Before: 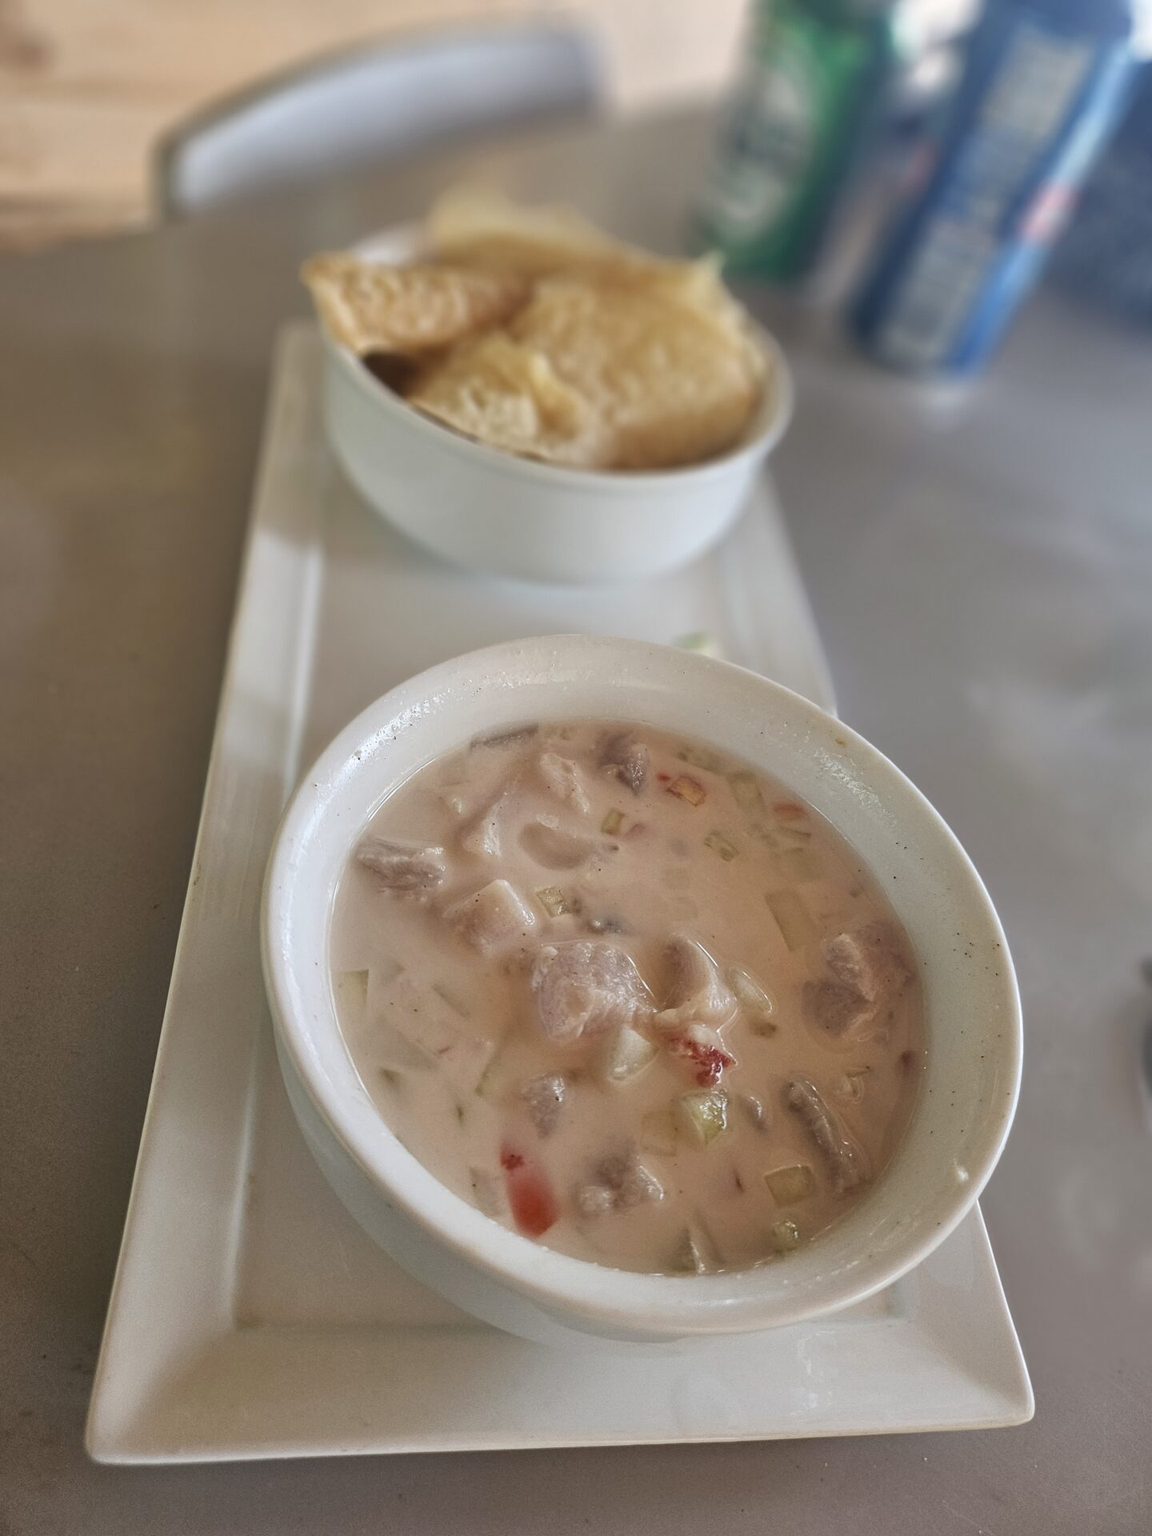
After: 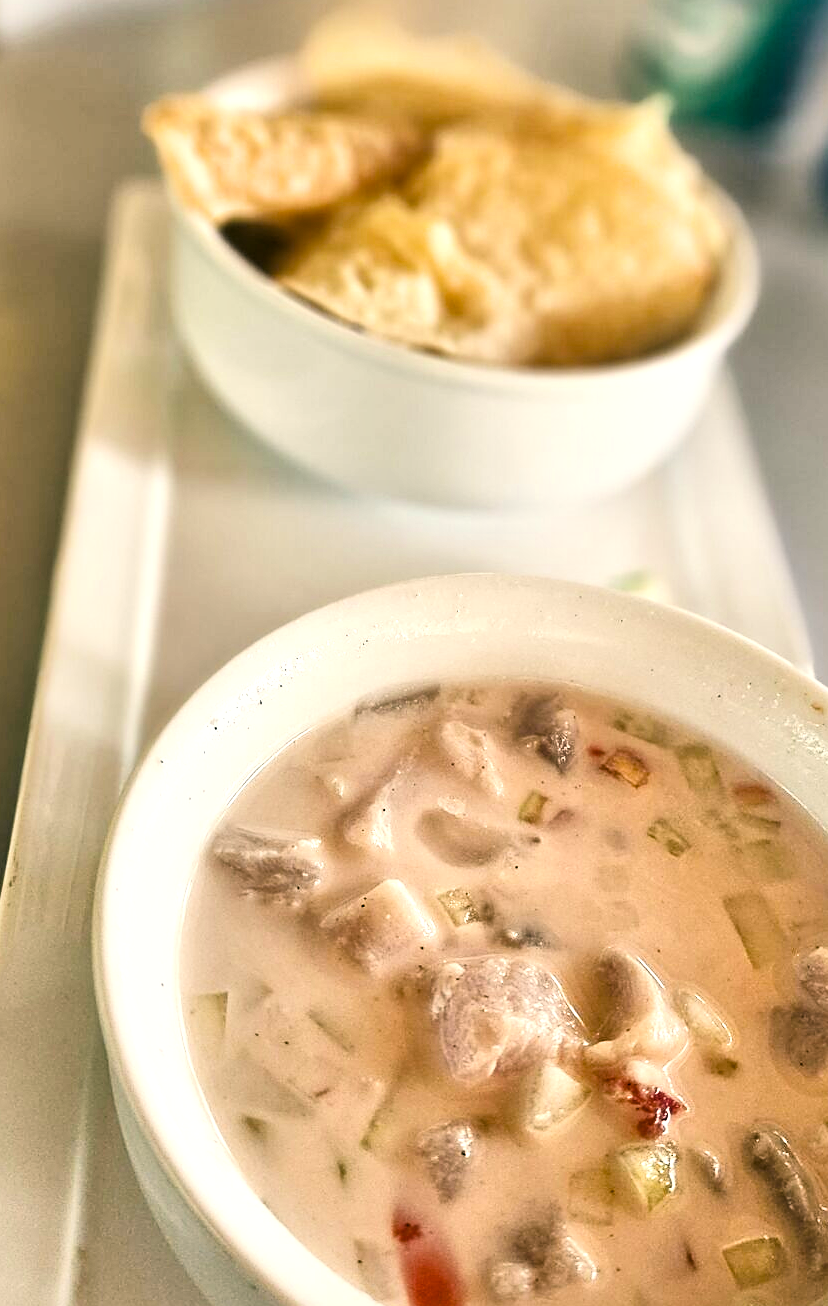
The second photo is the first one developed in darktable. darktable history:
tone equalizer: -8 EV -0.762 EV, -7 EV -0.713 EV, -6 EV -0.608 EV, -5 EV -0.366 EV, -3 EV 0.367 EV, -2 EV 0.6 EV, -1 EV 0.684 EV, +0 EV 0.752 EV, edges refinement/feathering 500, mask exposure compensation -1.57 EV, preserve details no
exposure: exposure 0.583 EV, compensate exposure bias true, compensate highlight preservation false
color correction: highlights a* -0.441, highlights b* 9.41, shadows a* -8.79, shadows b* 0.75
crop: left 16.203%, top 11.467%, right 26.258%, bottom 20.486%
color balance rgb: highlights gain › chroma 0.948%, highlights gain › hue 23.82°, global offset › hue 169.59°, perceptual saturation grading › global saturation 19.667%, contrast 15.472%
local contrast: mode bilateral grid, contrast 20, coarseness 50, detail 172%, midtone range 0.2
filmic rgb: black relative exposure -8 EV, white relative exposure 4.05 EV, hardness 4.17
sharpen: radius 1.899, amount 0.392, threshold 1.267
